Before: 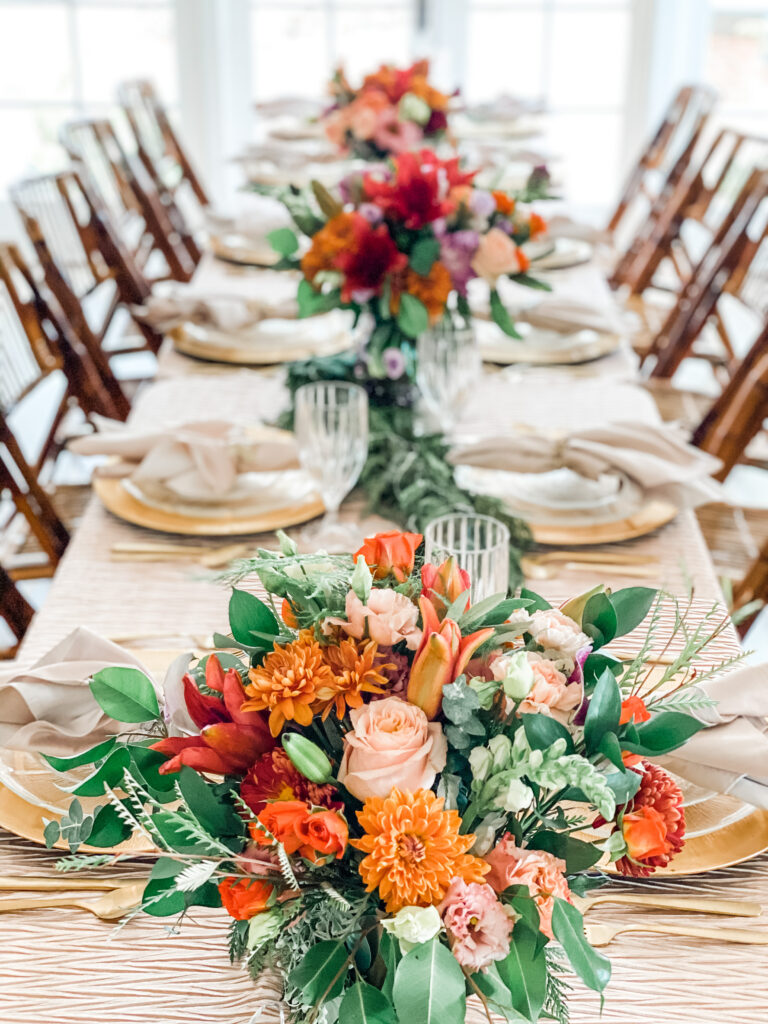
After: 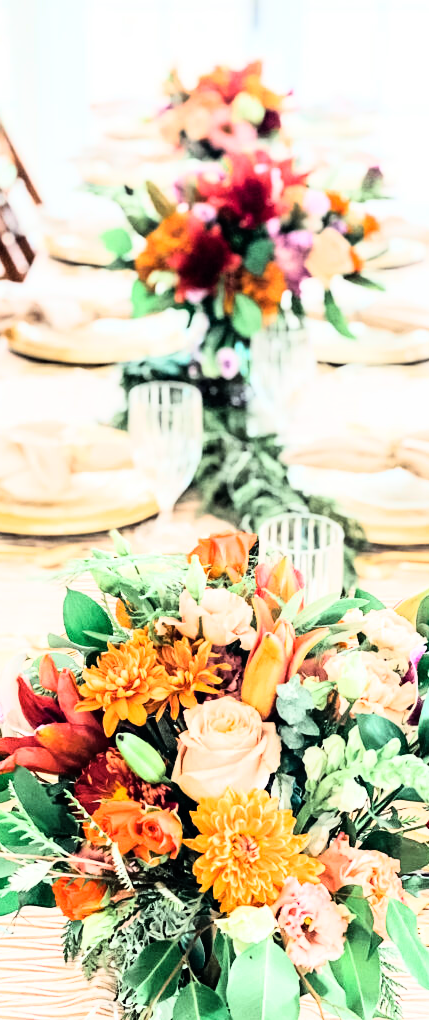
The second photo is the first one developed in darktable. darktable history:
rgb curve: curves: ch0 [(0, 0) (0.21, 0.15) (0.24, 0.21) (0.5, 0.75) (0.75, 0.96) (0.89, 0.99) (1, 1)]; ch1 [(0, 0.02) (0.21, 0.13) (0.25, 0.2) (0.5, 0.67) (0.75, 0.9) (0.89, 0.97) (1, 1)]; ch2 [(0, 0.02) (0.21, 0.13) (0.25, 0.2) (0.5, 0.67) (0.75, 0.9) (0.89, 0.97) (1, 1)], compensate middle gray true
crop: left 21.674%, right 22.086%
